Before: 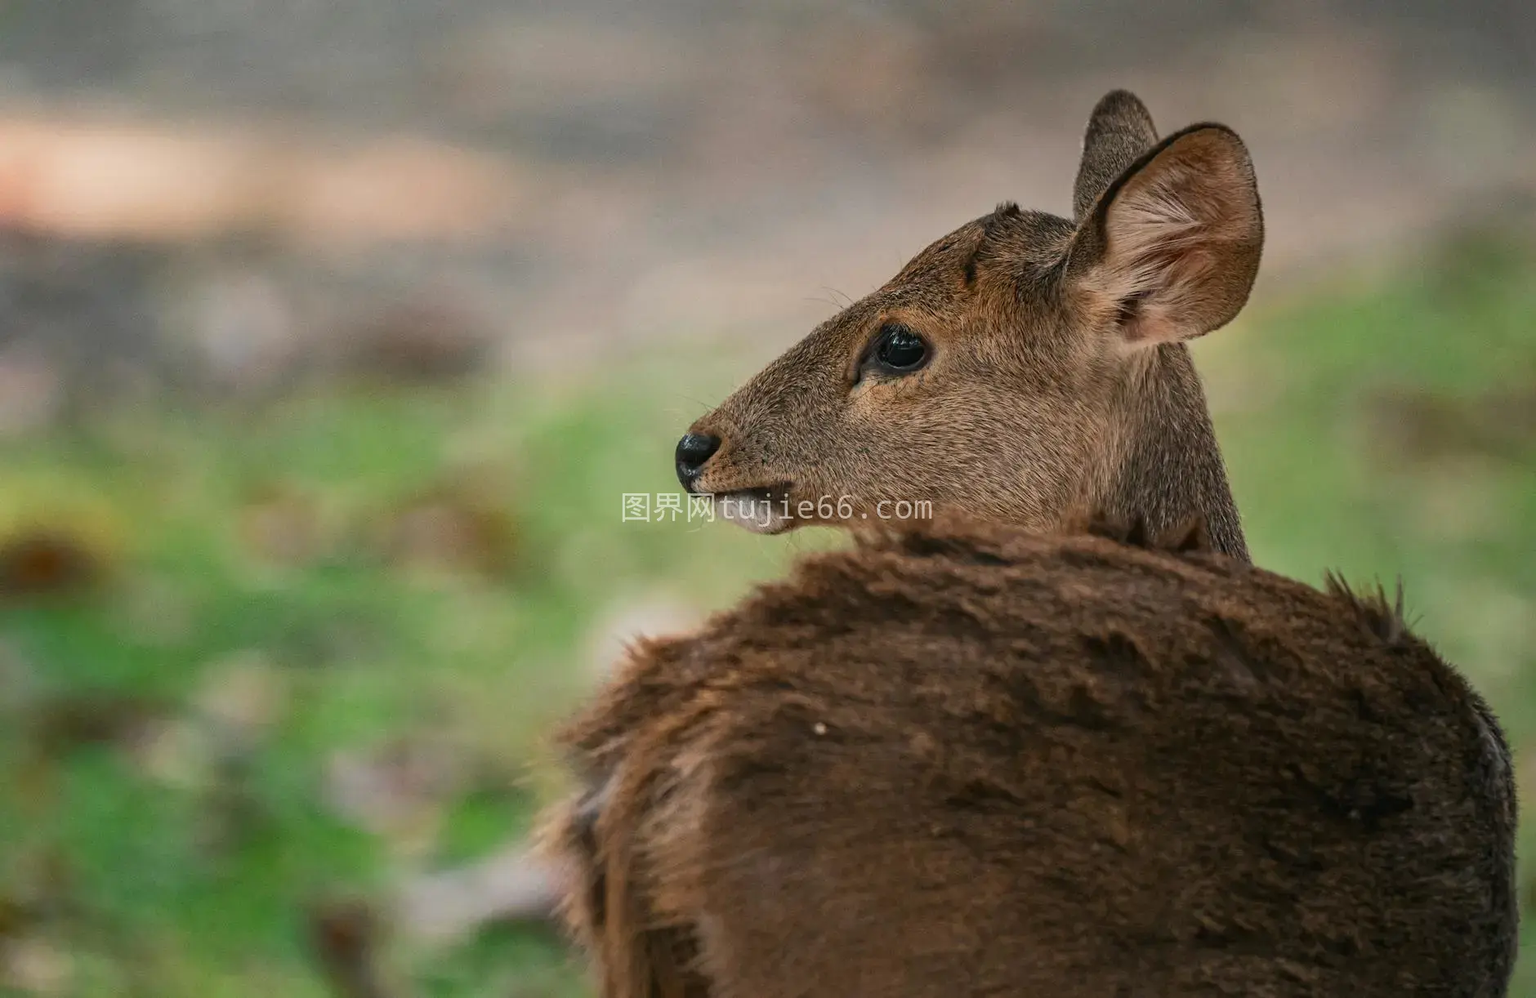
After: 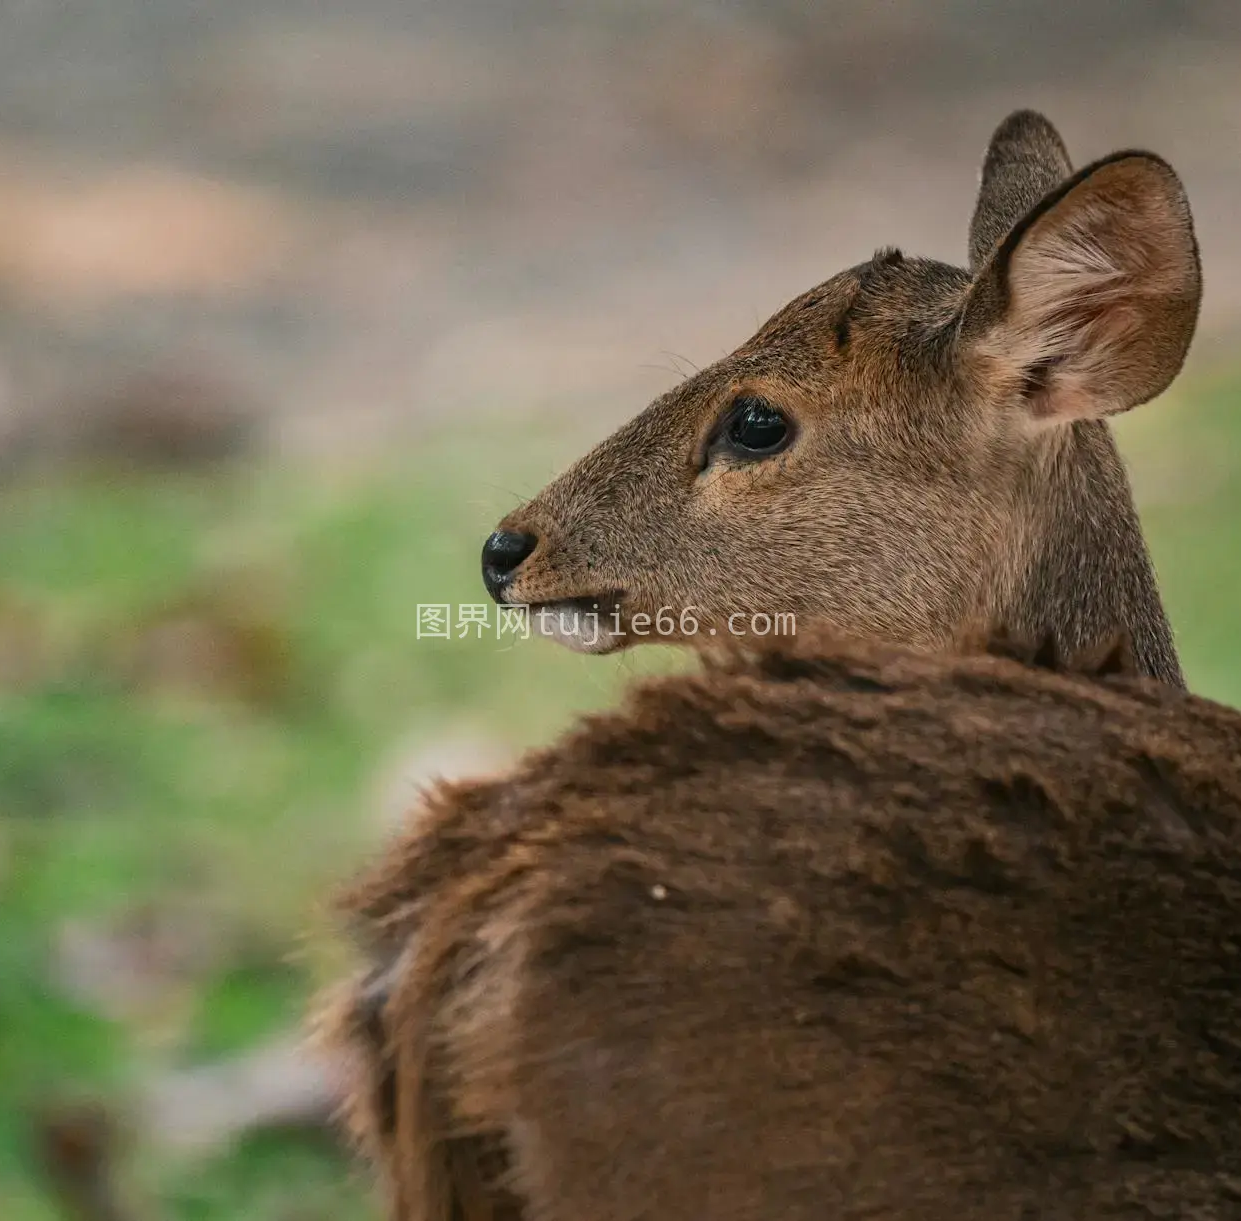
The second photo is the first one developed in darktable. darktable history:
crop and rotate: left 18.442%, right 15.508%
